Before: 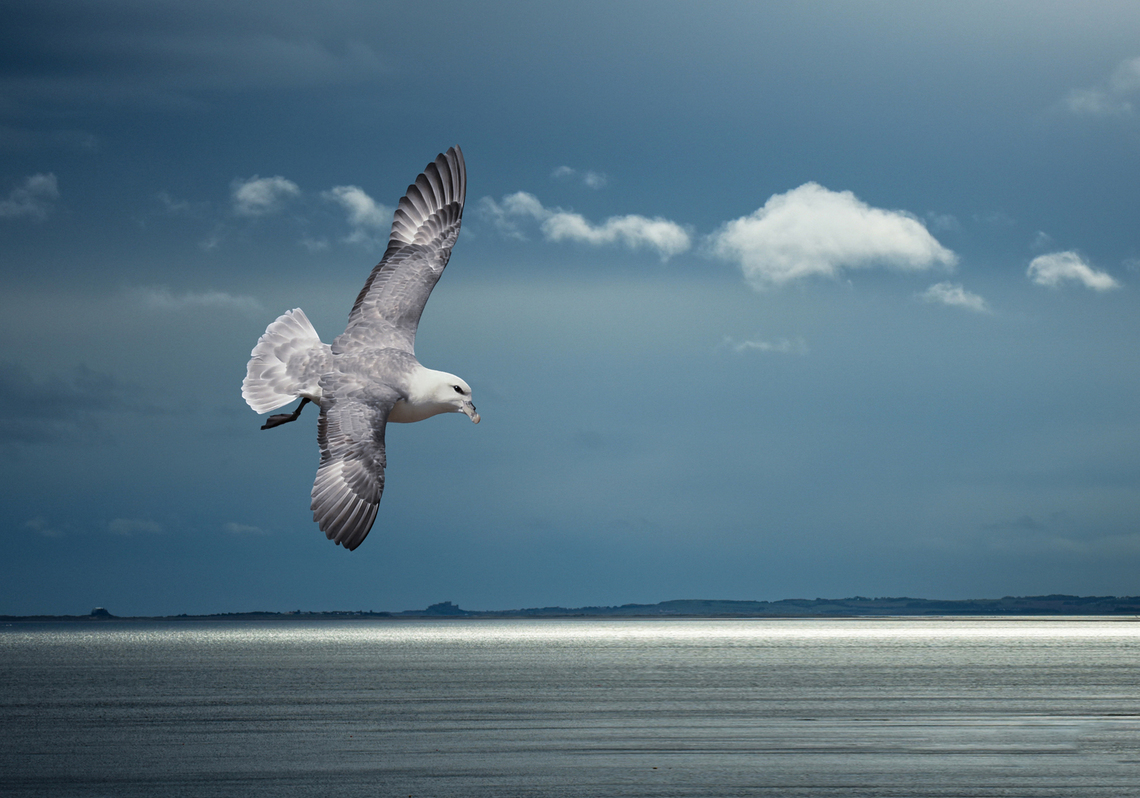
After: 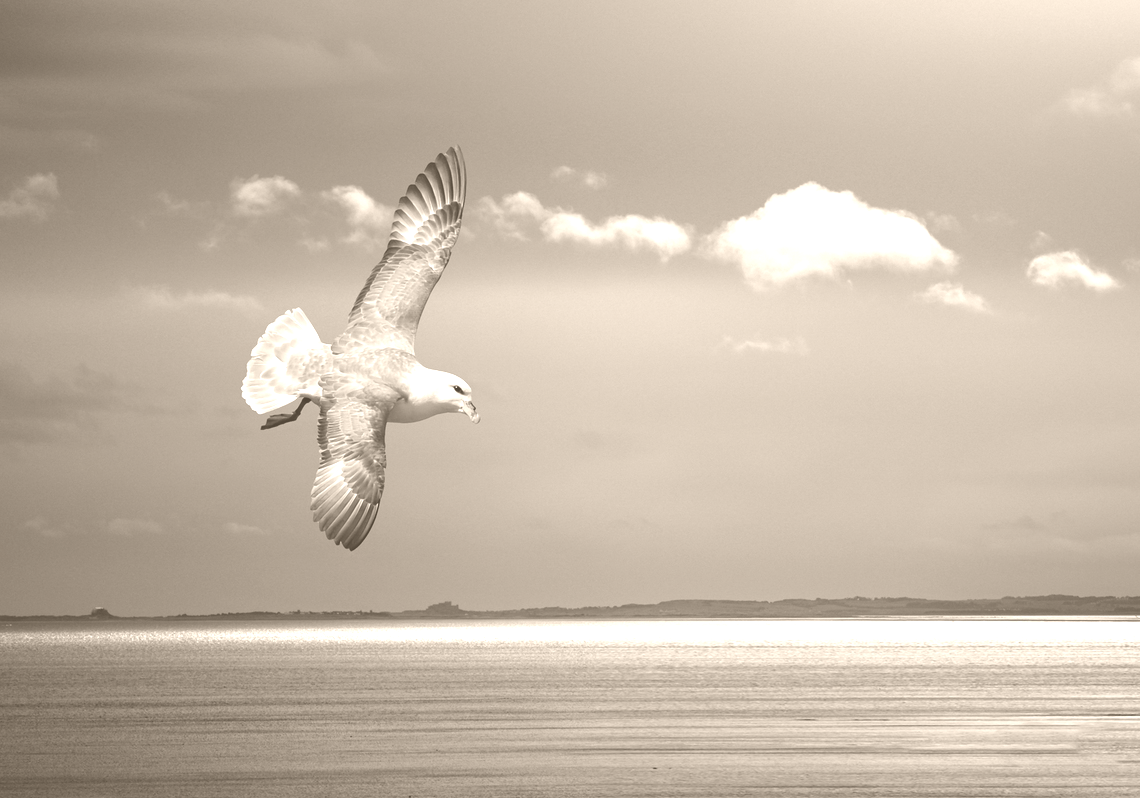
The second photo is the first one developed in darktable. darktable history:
colorize: hue 34.49°, saturation 35.33%, source mix 100%, version 1
contrast brightness saturation: saturation -0.05
